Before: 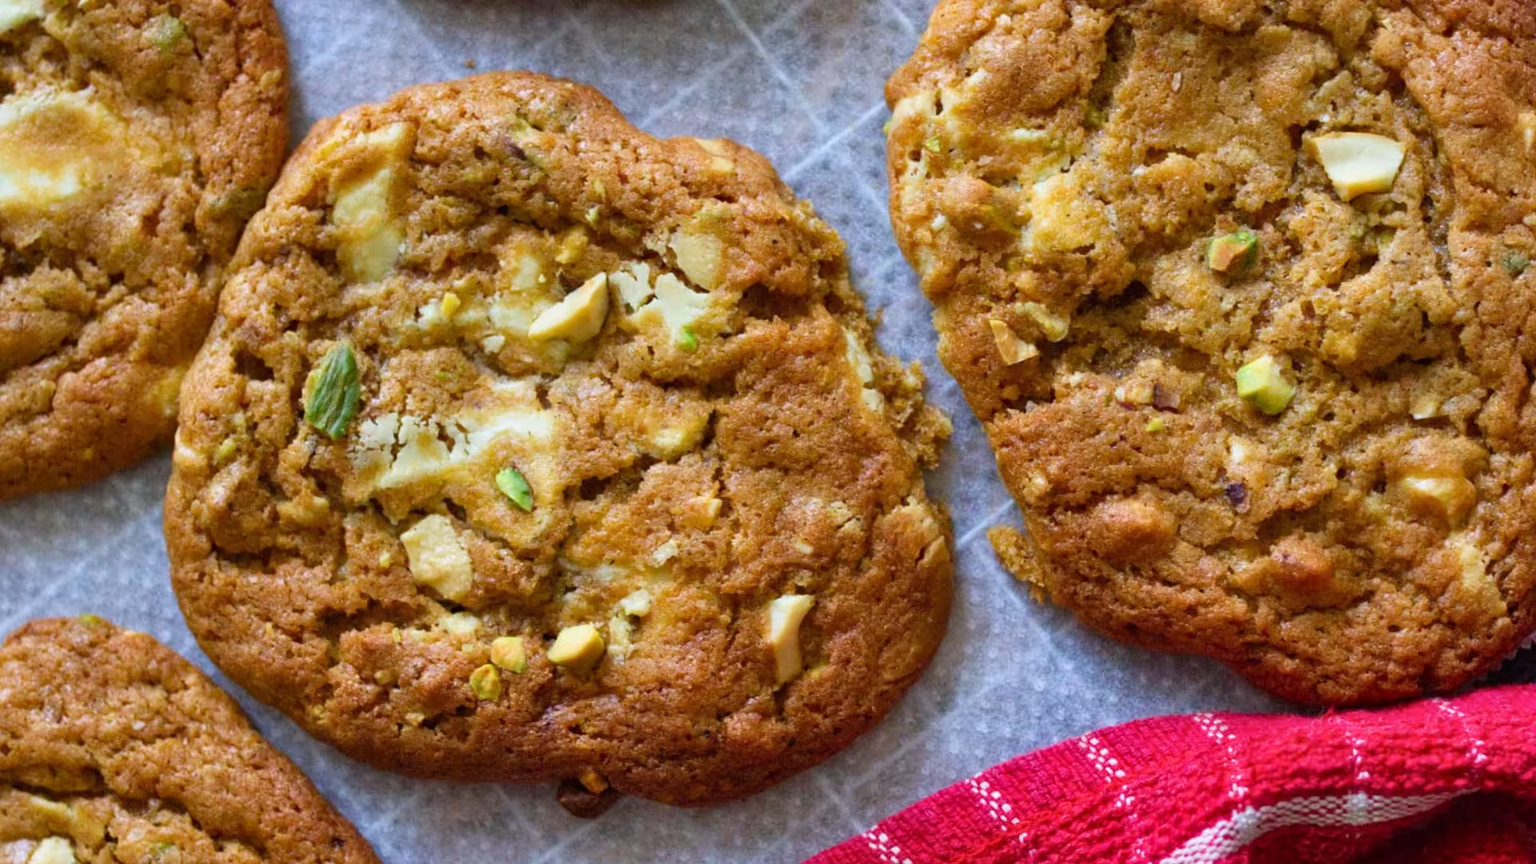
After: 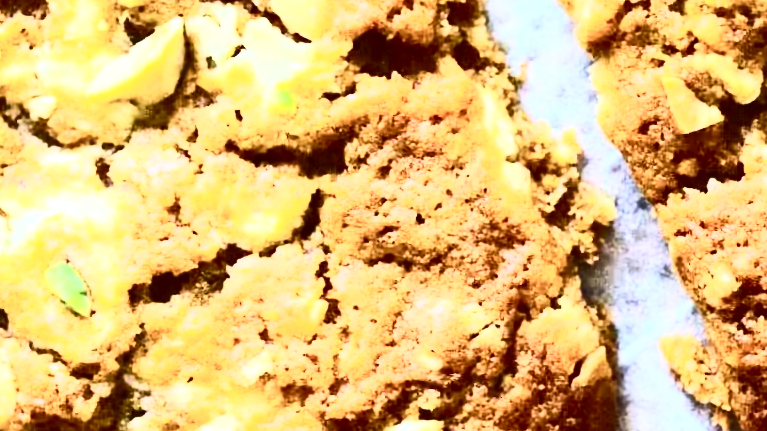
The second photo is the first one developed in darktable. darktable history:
exposure: black level correction 0, exposure 0.9 EV, compensate highlight preservation false
crop: left 30%, top 30%, right 30%, bottom 30%
contrast brightness saturation: contrast 0.93, brightness 0.2
